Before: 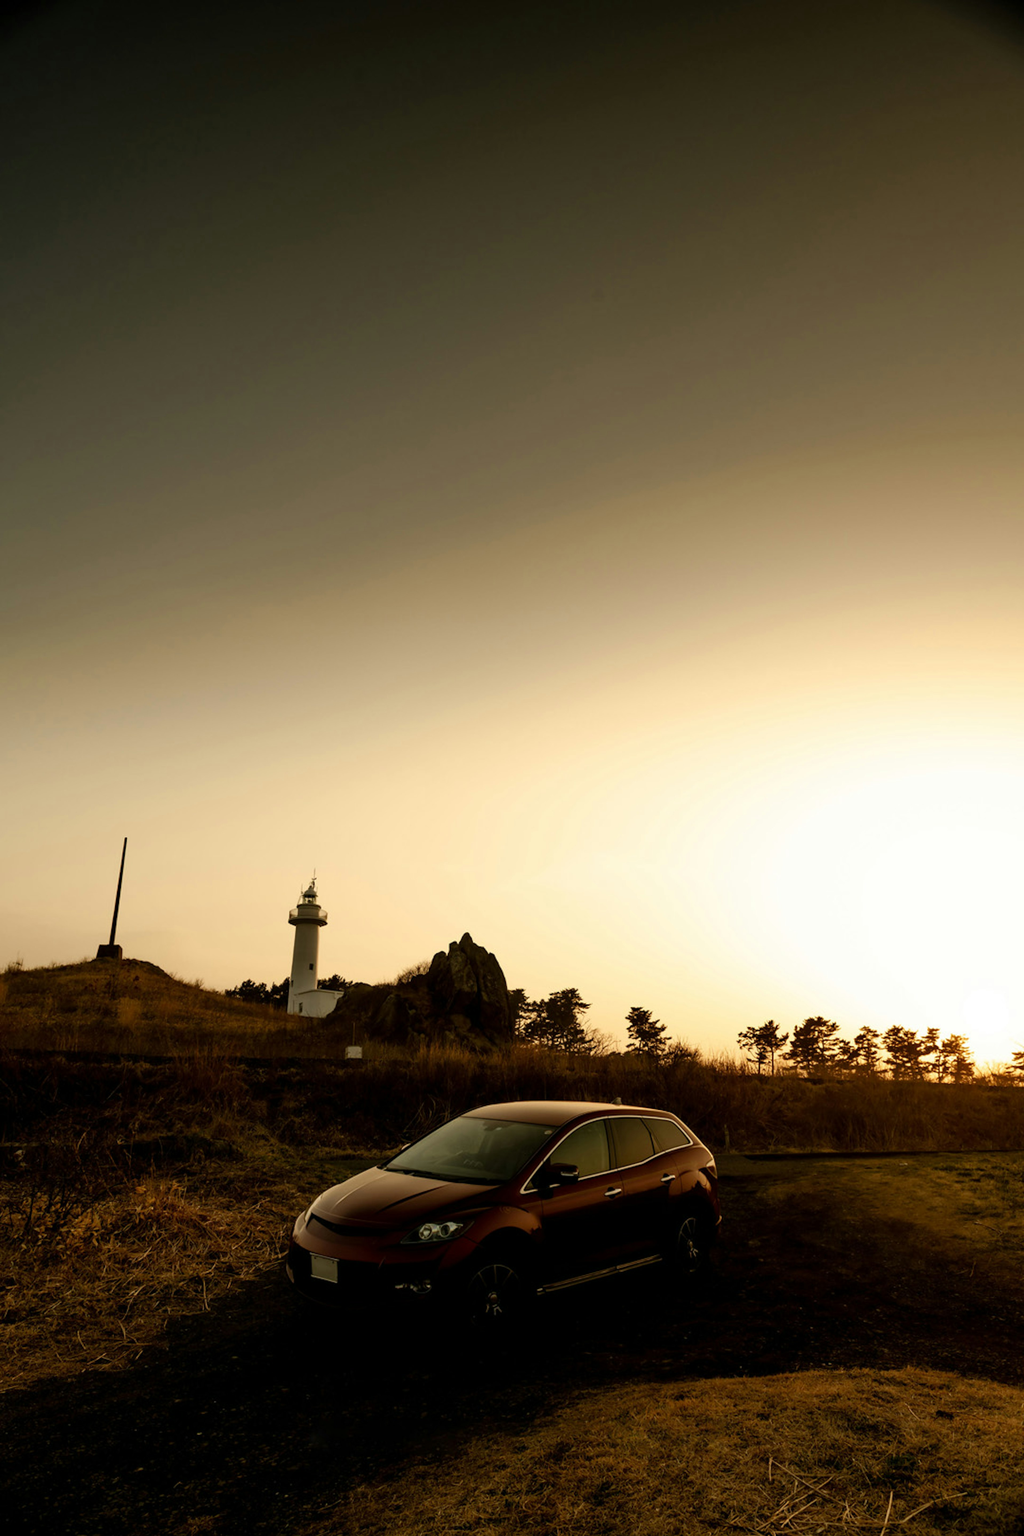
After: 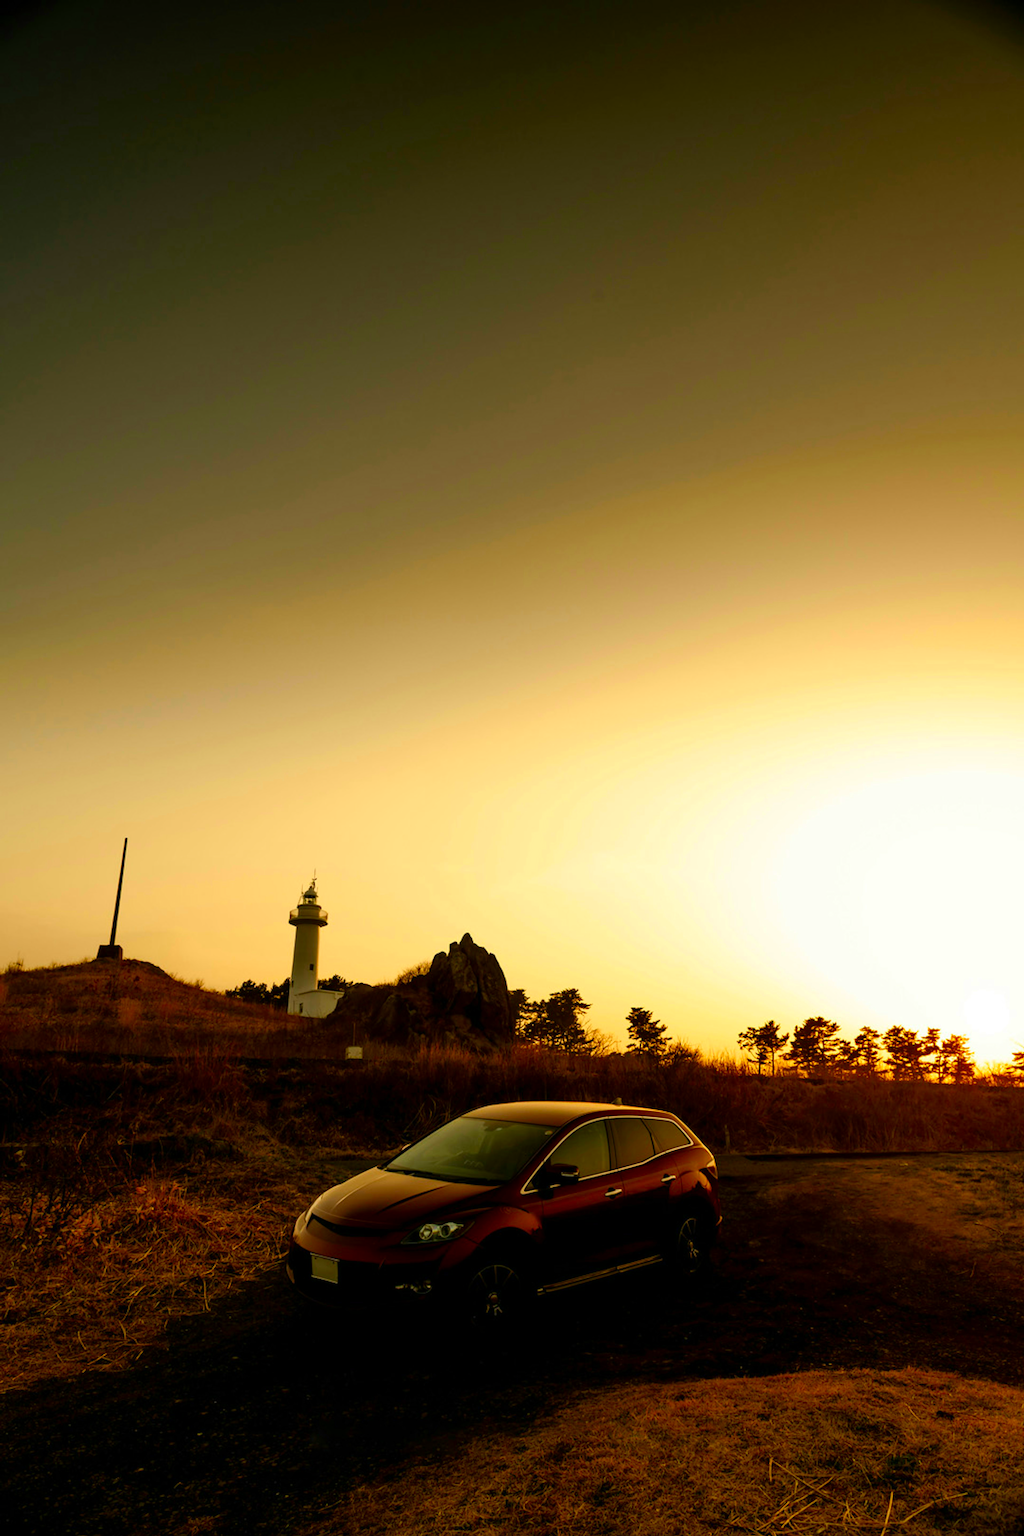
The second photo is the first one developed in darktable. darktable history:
color correction: highlights b* 0.055, saturation 1.79
